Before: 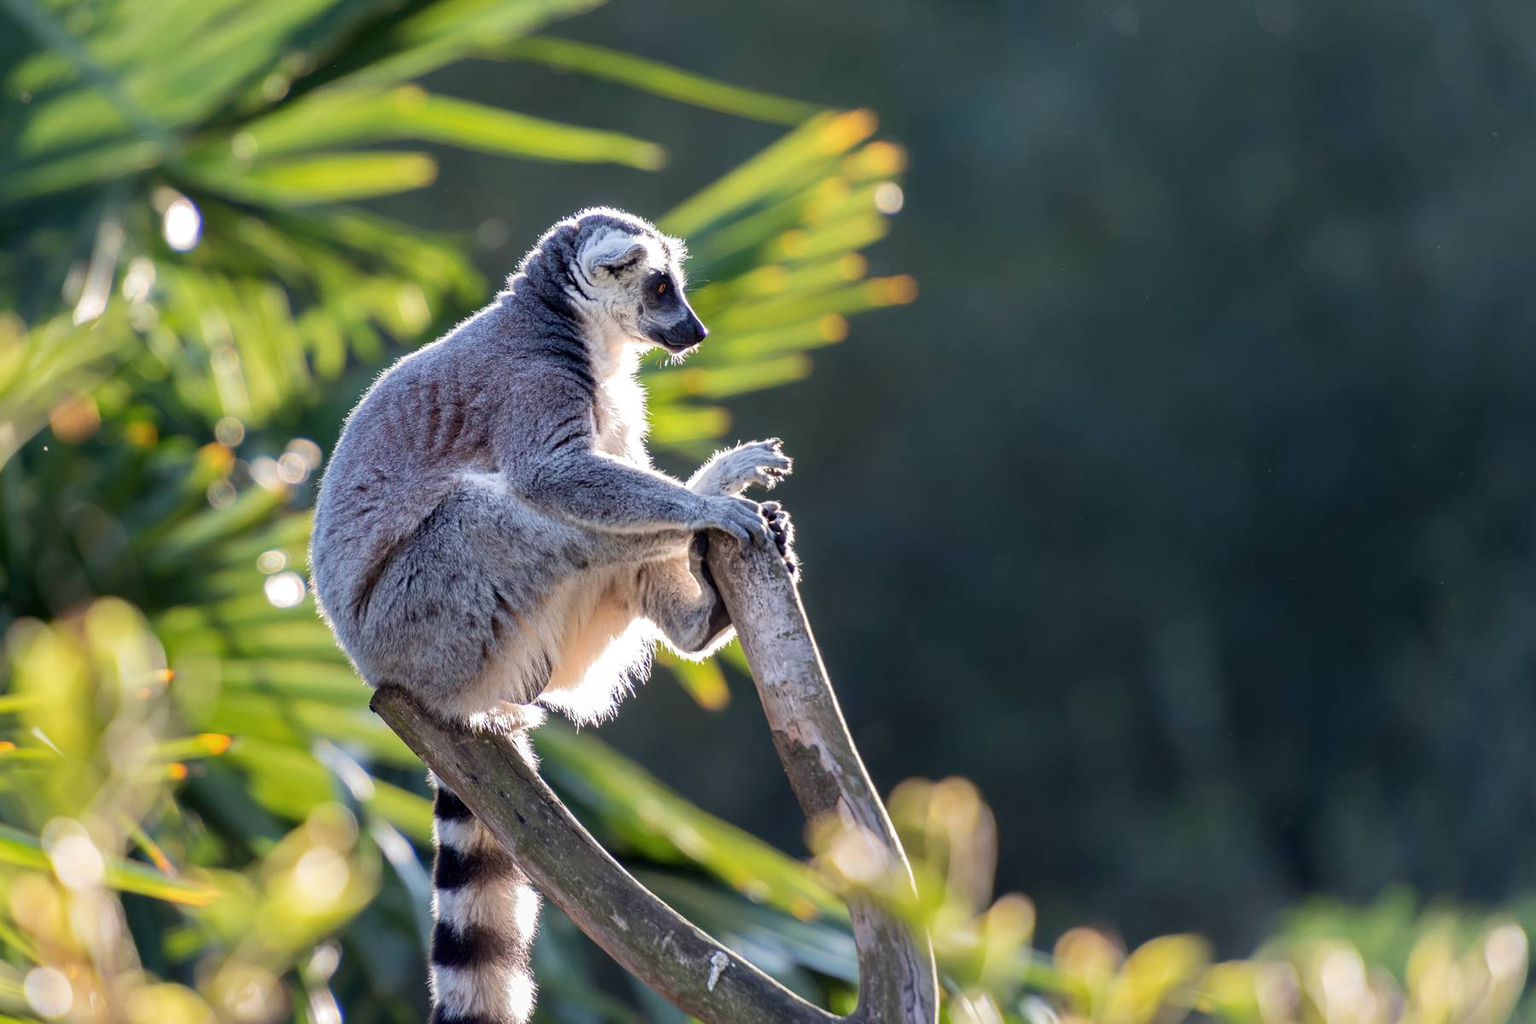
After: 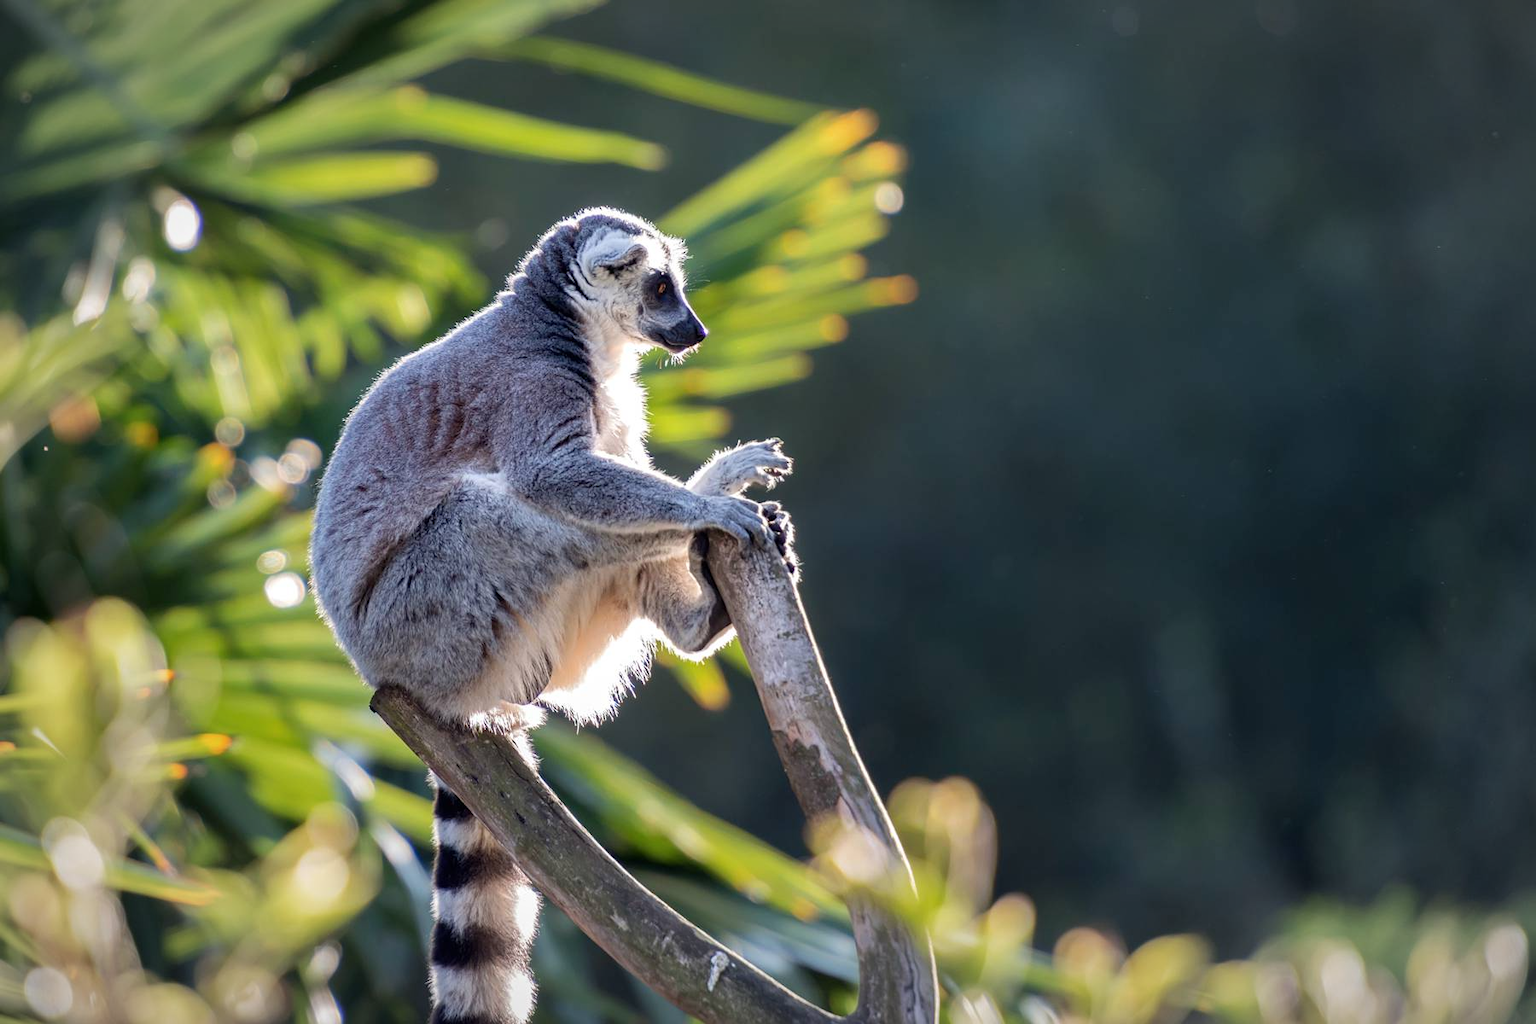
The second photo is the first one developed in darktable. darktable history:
vignetting: fall-off radius 69.99%, automatic ratio true
